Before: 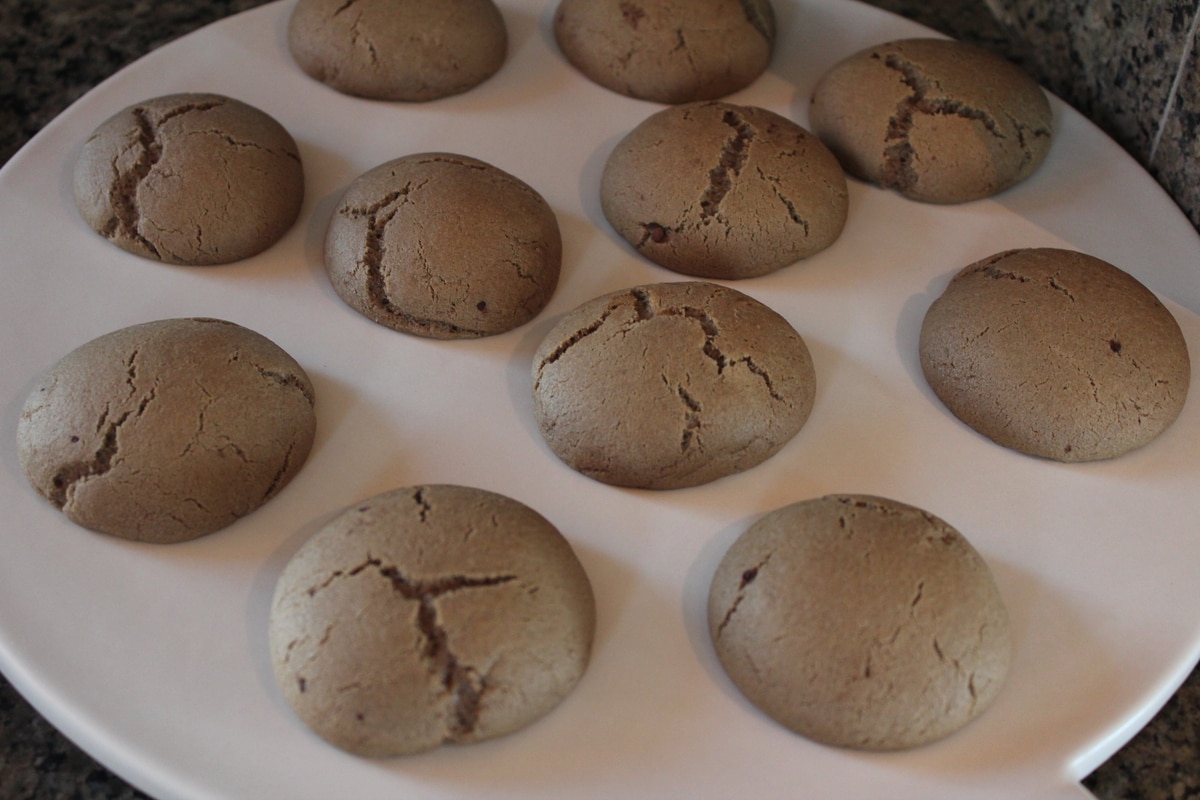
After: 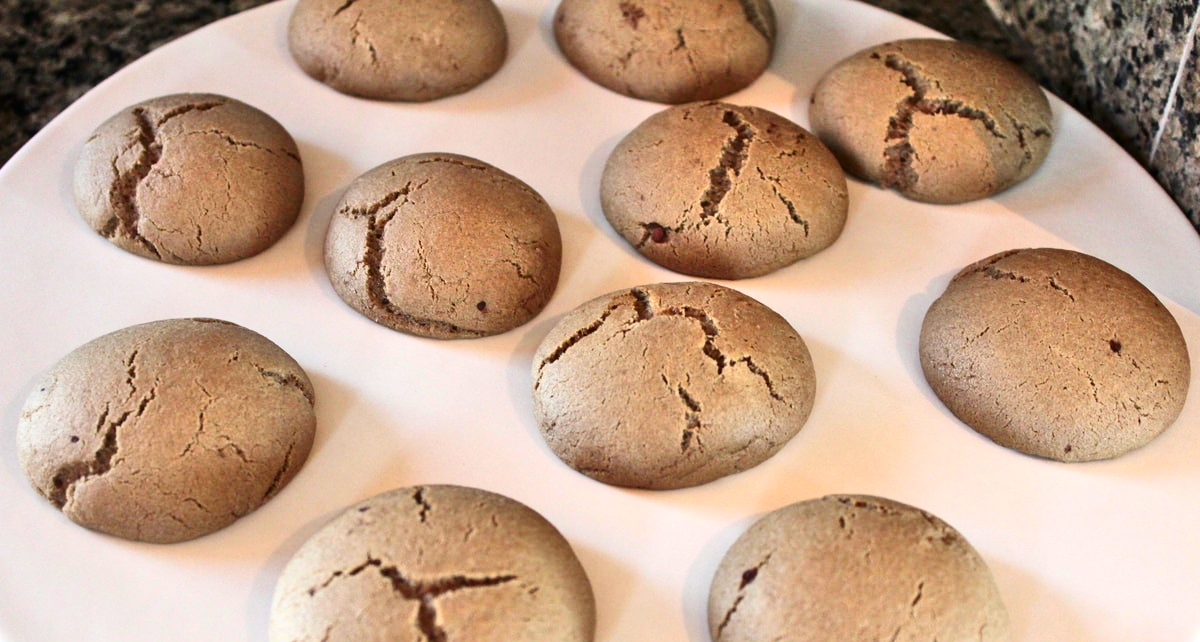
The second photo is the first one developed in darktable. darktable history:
exposure: exposure 0.95 EV, compensate highlight preservation false
crop: bottom 19.644%
tone equalizer: -7 EV 0.15 EV, -6 EV 0.6 EV, -5 EV 1.15 EV, -4 EV 1.33 EV, -3 EV 1.15 EV, -2 EV 0.6 EV, -1 EV 0.15 EV, mask exposure compensation -0.5 EV
contrast brightness saturation: contrast 0.32, brightness -0.08, saturation 0.17
